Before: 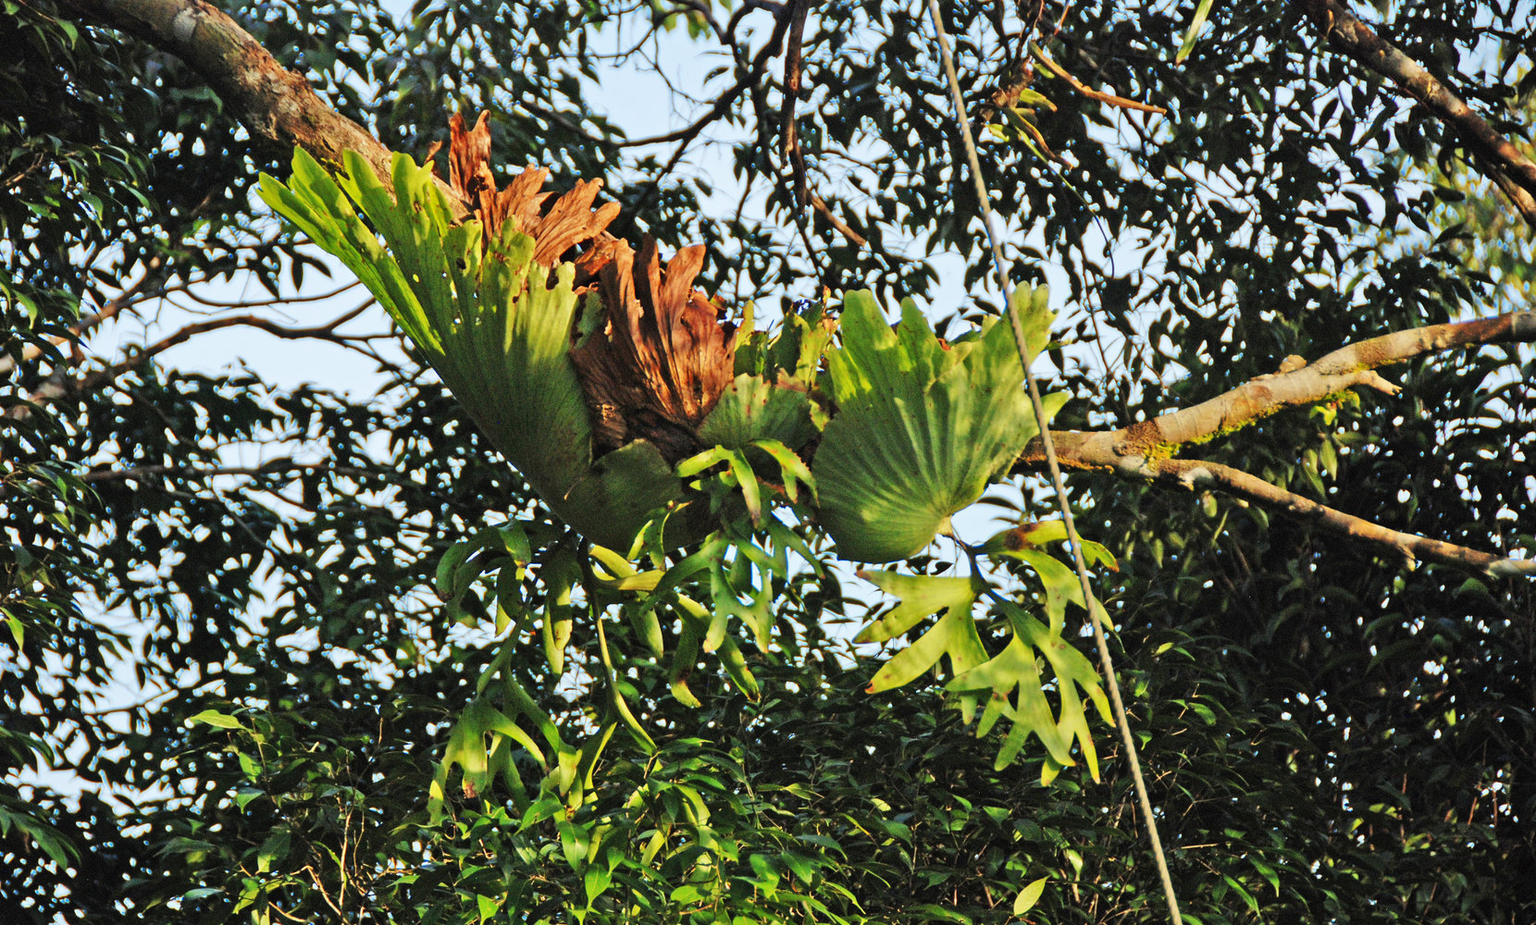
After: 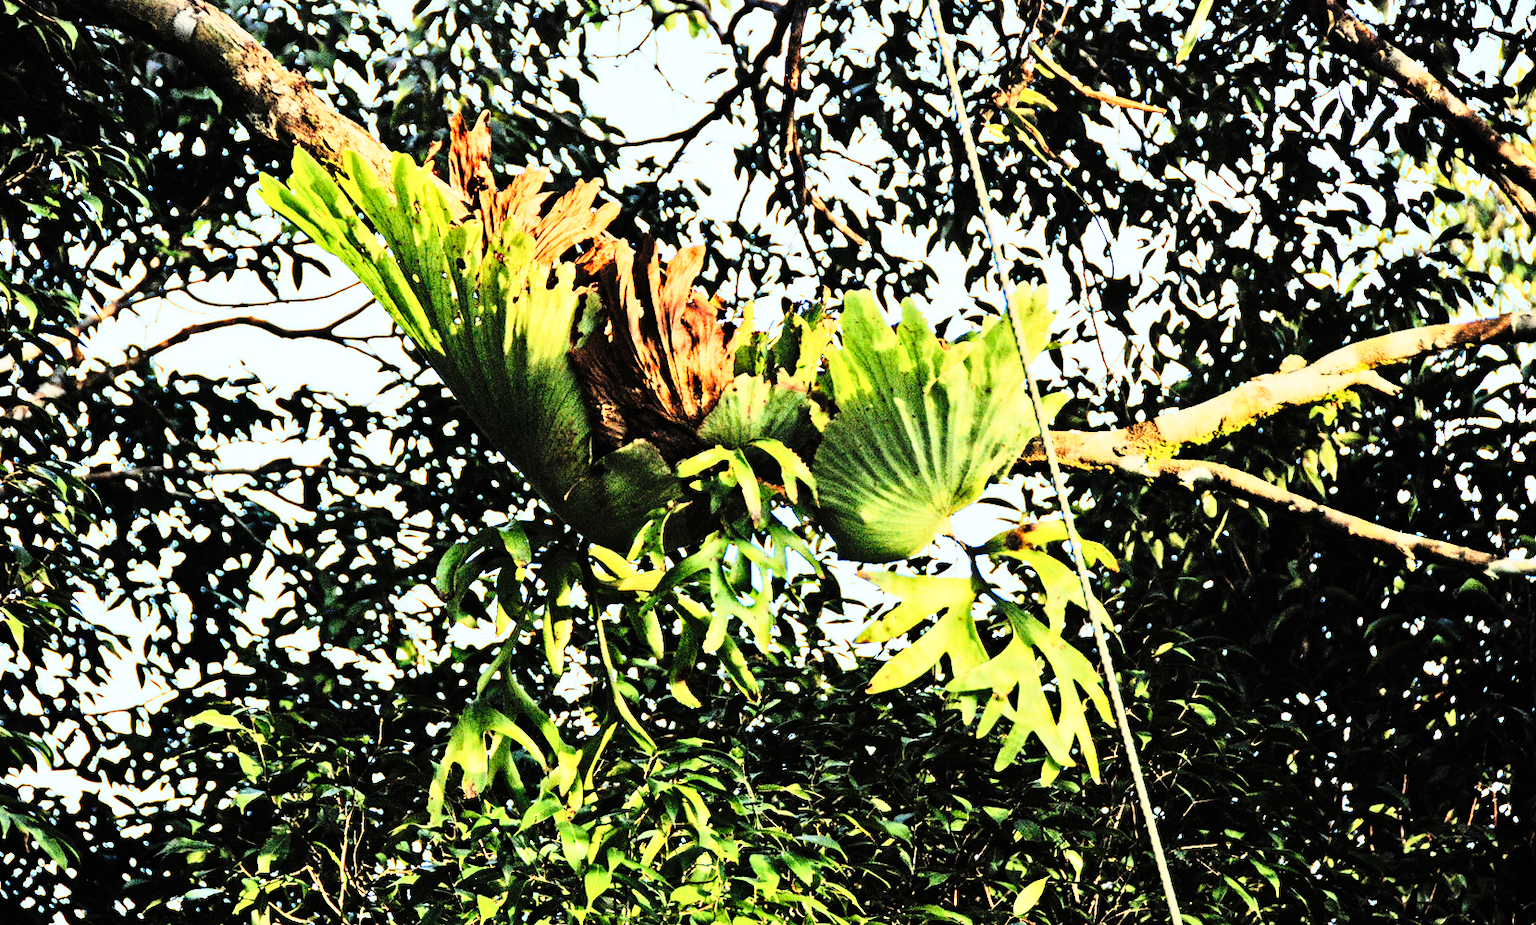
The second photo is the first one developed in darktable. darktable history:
base curve: curves: ch0 [(0, 0) (0.036, 0.025) (0.121, 0.166) (0.206, 0.329) (0.605, 0.79) (1, 1)], preserve colors none
rgb curve: curves: ch0 [(0, 0) (0.21, 0.15) (0.24, 0.21) (0.5, 0.75) (0.75, 0.96) (0.89, 0.99) (1, 1)]; ch1 [(0, 0.02) (0.21, 0.13) (0.25, 0.2) (0.5, 0.67) (0.75, 0.9) (0.89, 0.97) (1, 1)]; ch2 [(0, 0.02) (0.21, 0.13) (0.25, 0.2) (0.5, 0.67) (0.75, 0.9) (0.89, 0.97) (1, 1)], compensate middle gray true
